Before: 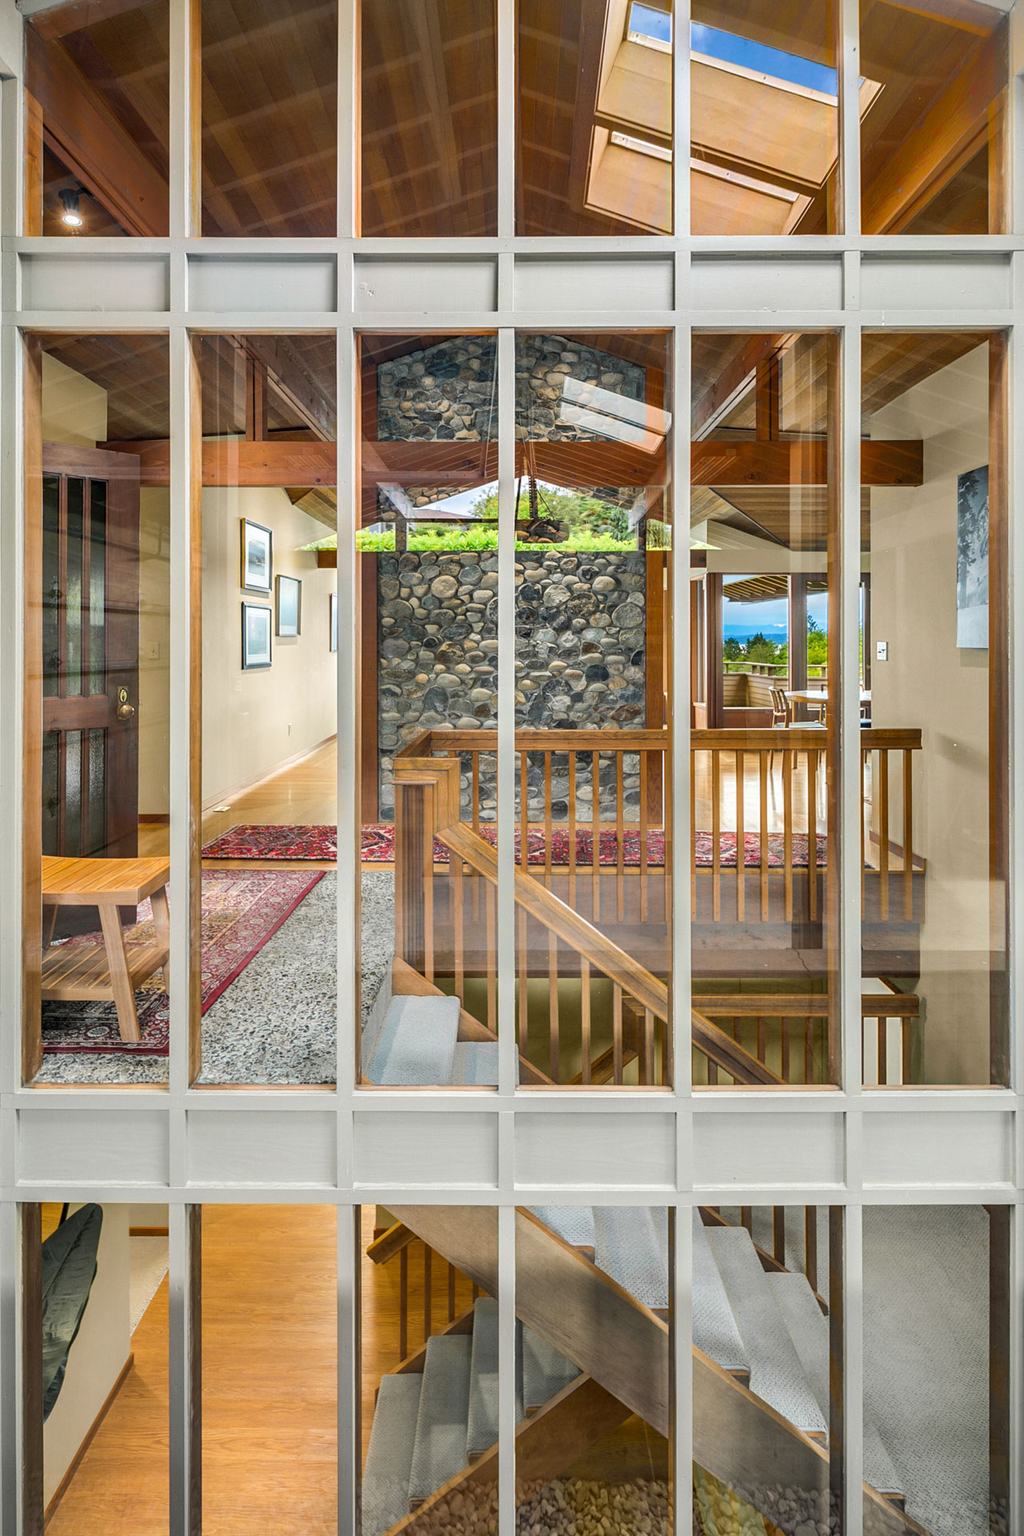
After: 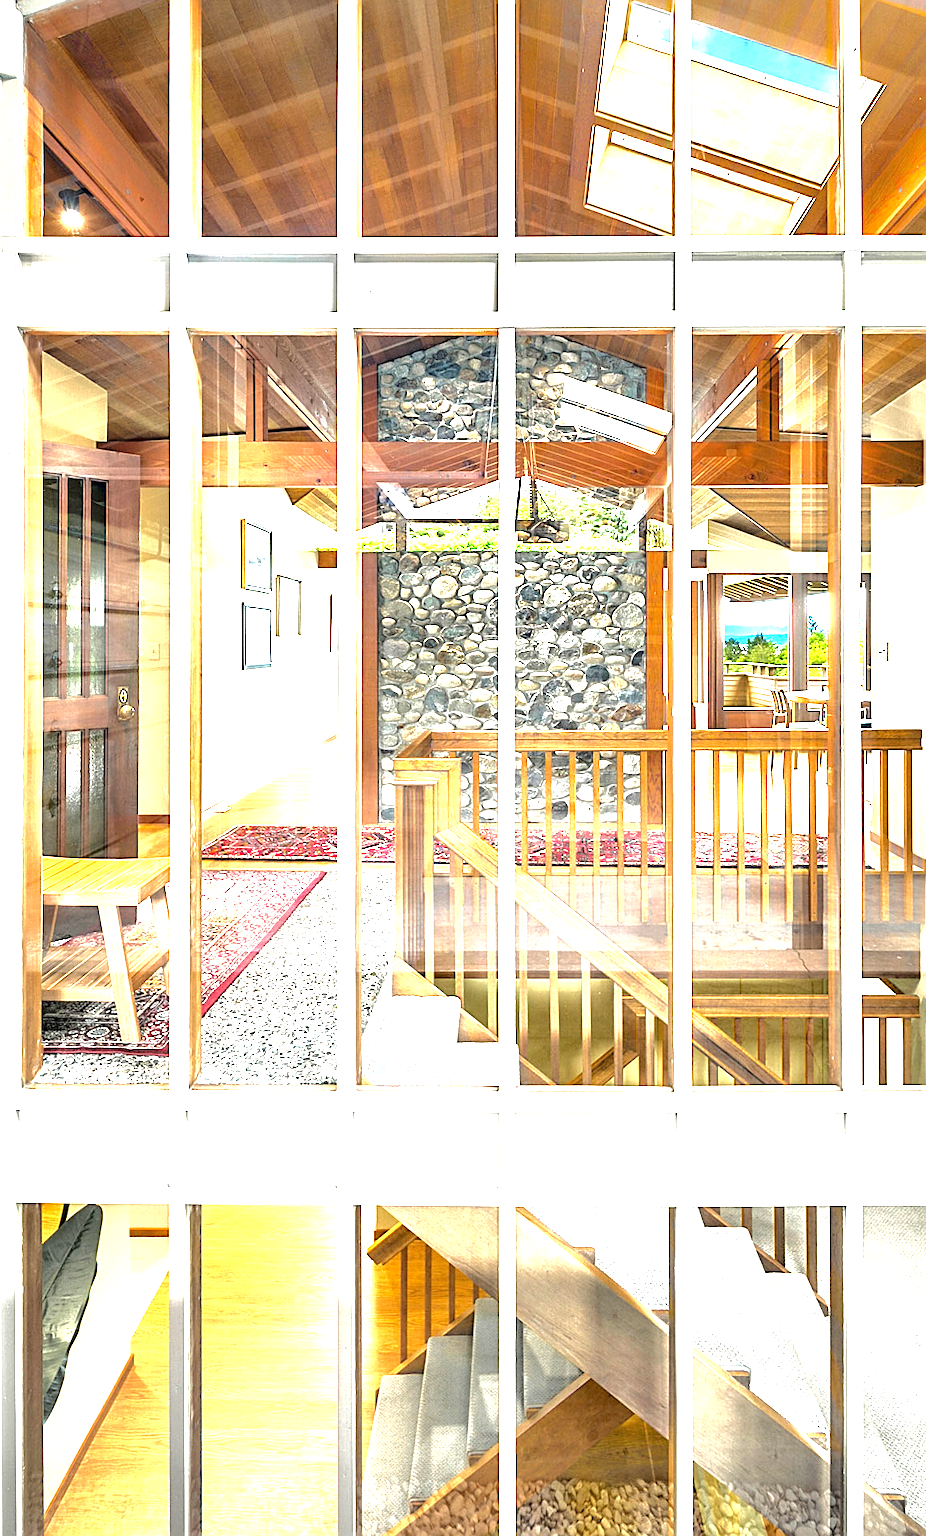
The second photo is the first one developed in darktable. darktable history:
sharpen: on, module defaults
exposure: exposure 2.03 EV, compensate highlight preservation false
tone equalizer: edges refinement/feathering 500, mask exposure compensation -1.57 EV, preserve details no
crop: right 9.481%, bottom 0.043%
tone curve: curves: ch0 [(0, 0) (0.003, 0.002) (0.011, 0.006) (0.025, 0.013) (0.044, 0.019) (0.069, 0.032) (0.1, 0.056) (0.136, 0.095) (0.177, 0.144) (0.224, 0.193) (0.277, 0.26) (0.335, 0.331) (0.399, 0.405) (0.468, 0.479) (0.543, 0.552) (0.623, 0.624) (0.709, 0.699) (0.801, 0.772) (0.898, 0.856) (1, 1)], color space Lab, independent channels, preserve colors none
base curve: preserve colors none
